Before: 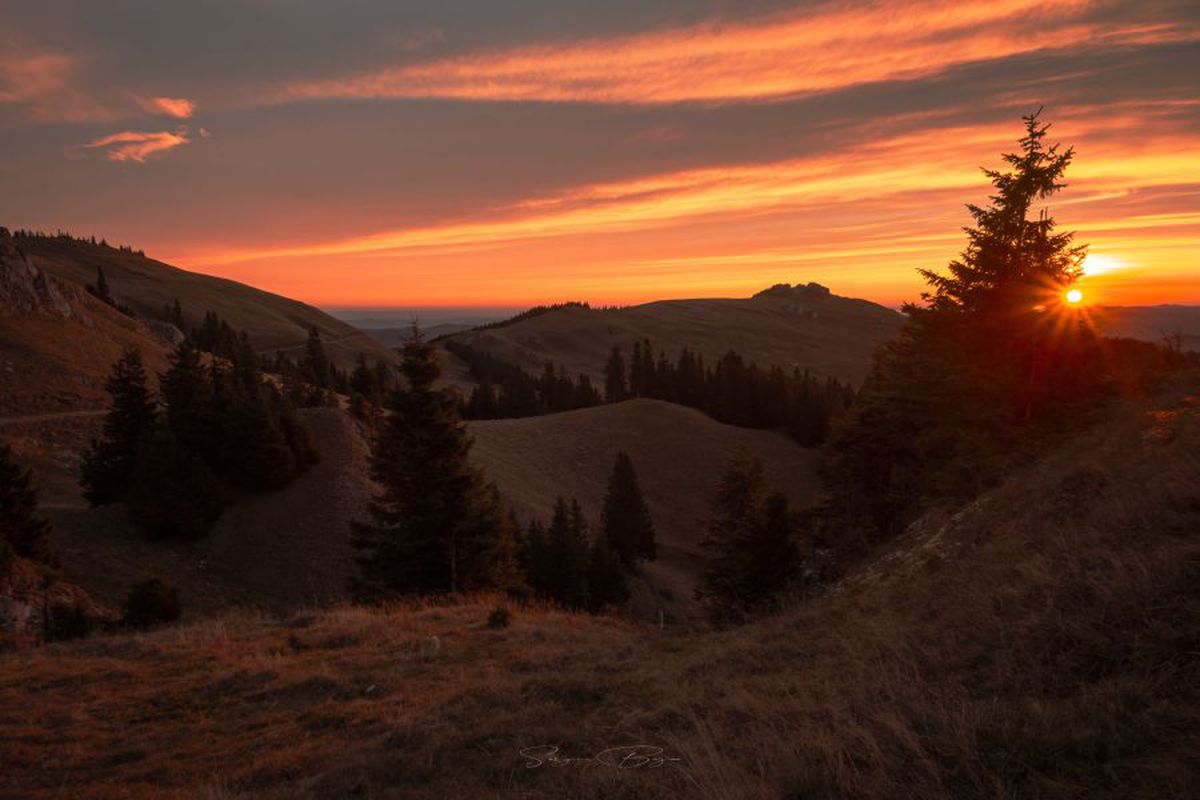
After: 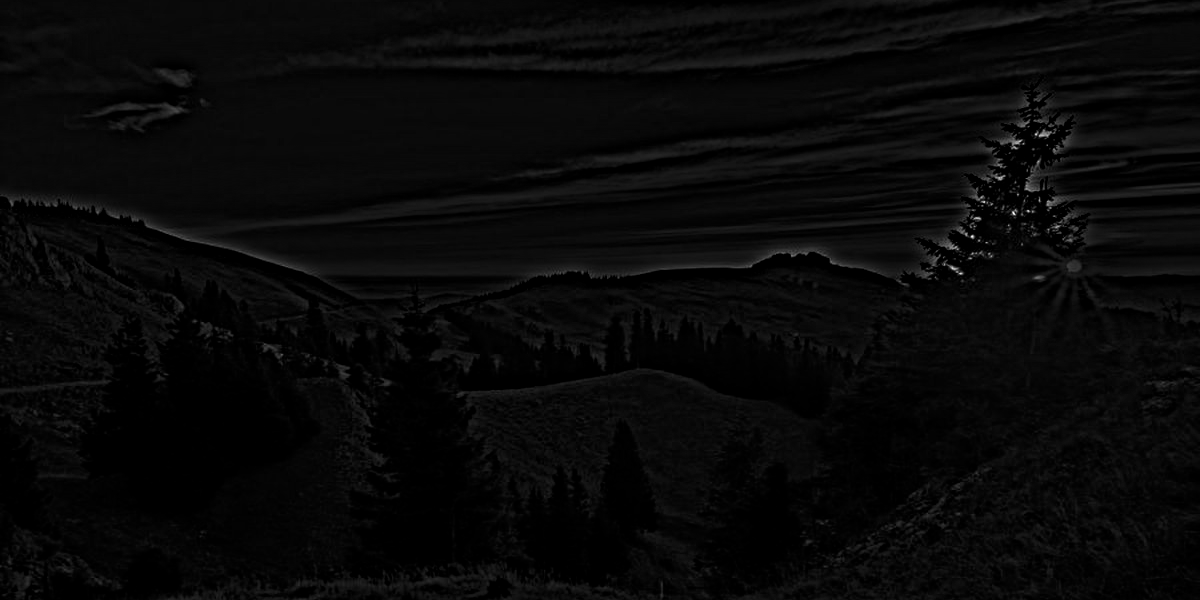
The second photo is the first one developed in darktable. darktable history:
exposure: black level correction 0.009, exposure -0.159 EV, compensate highlight preservation false
crop: top 3.857%, bottom 21.132%
haze removal: compatibility mode true, adaptive false
highpass: sharpness 25.84%, contrast boost 14.94%
levels: mode automatic, black 8.58%, gray 59.42%, levels [0, 0.445, 1]
